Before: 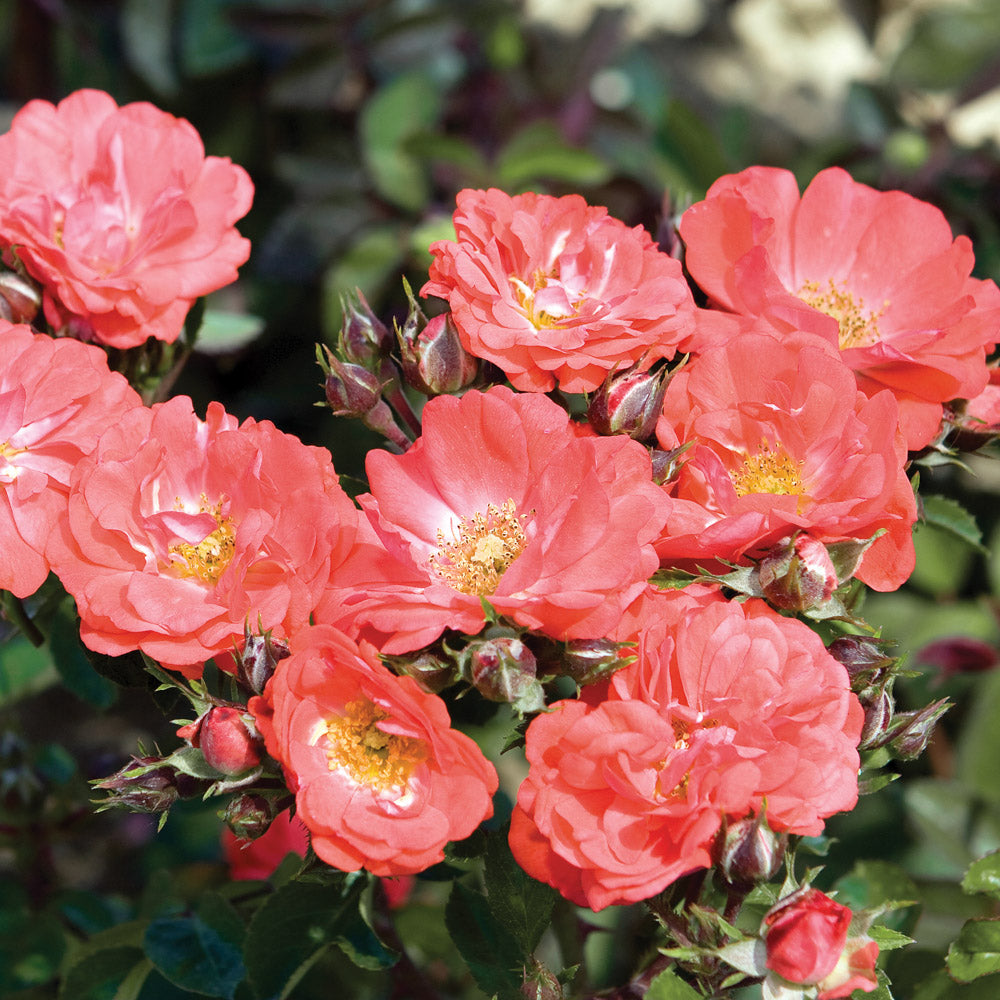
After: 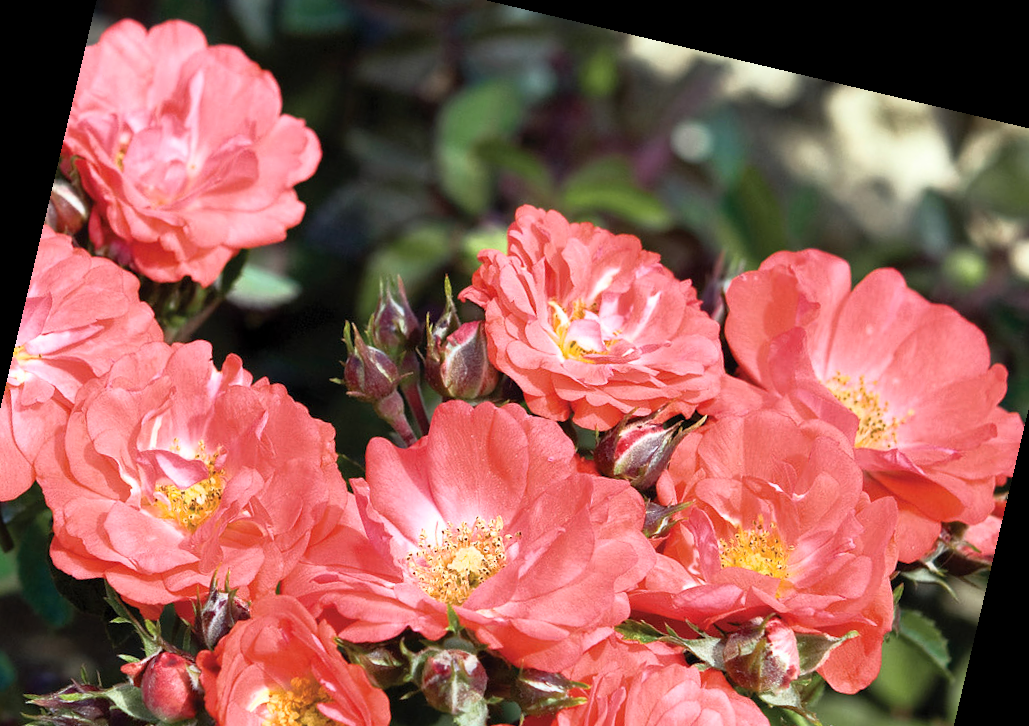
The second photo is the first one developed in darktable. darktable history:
rotate and perspective: rotation 13.27°, automatic cropping off
crop and rotate: left 9.345%, top 7.22%, right 4.982%, bottom 32.331%
base curve: curves: ch0 [(0, 0) (0.257, 0.25) (0.482, 0.586) (0.757, 0.871) (1, 1)]
